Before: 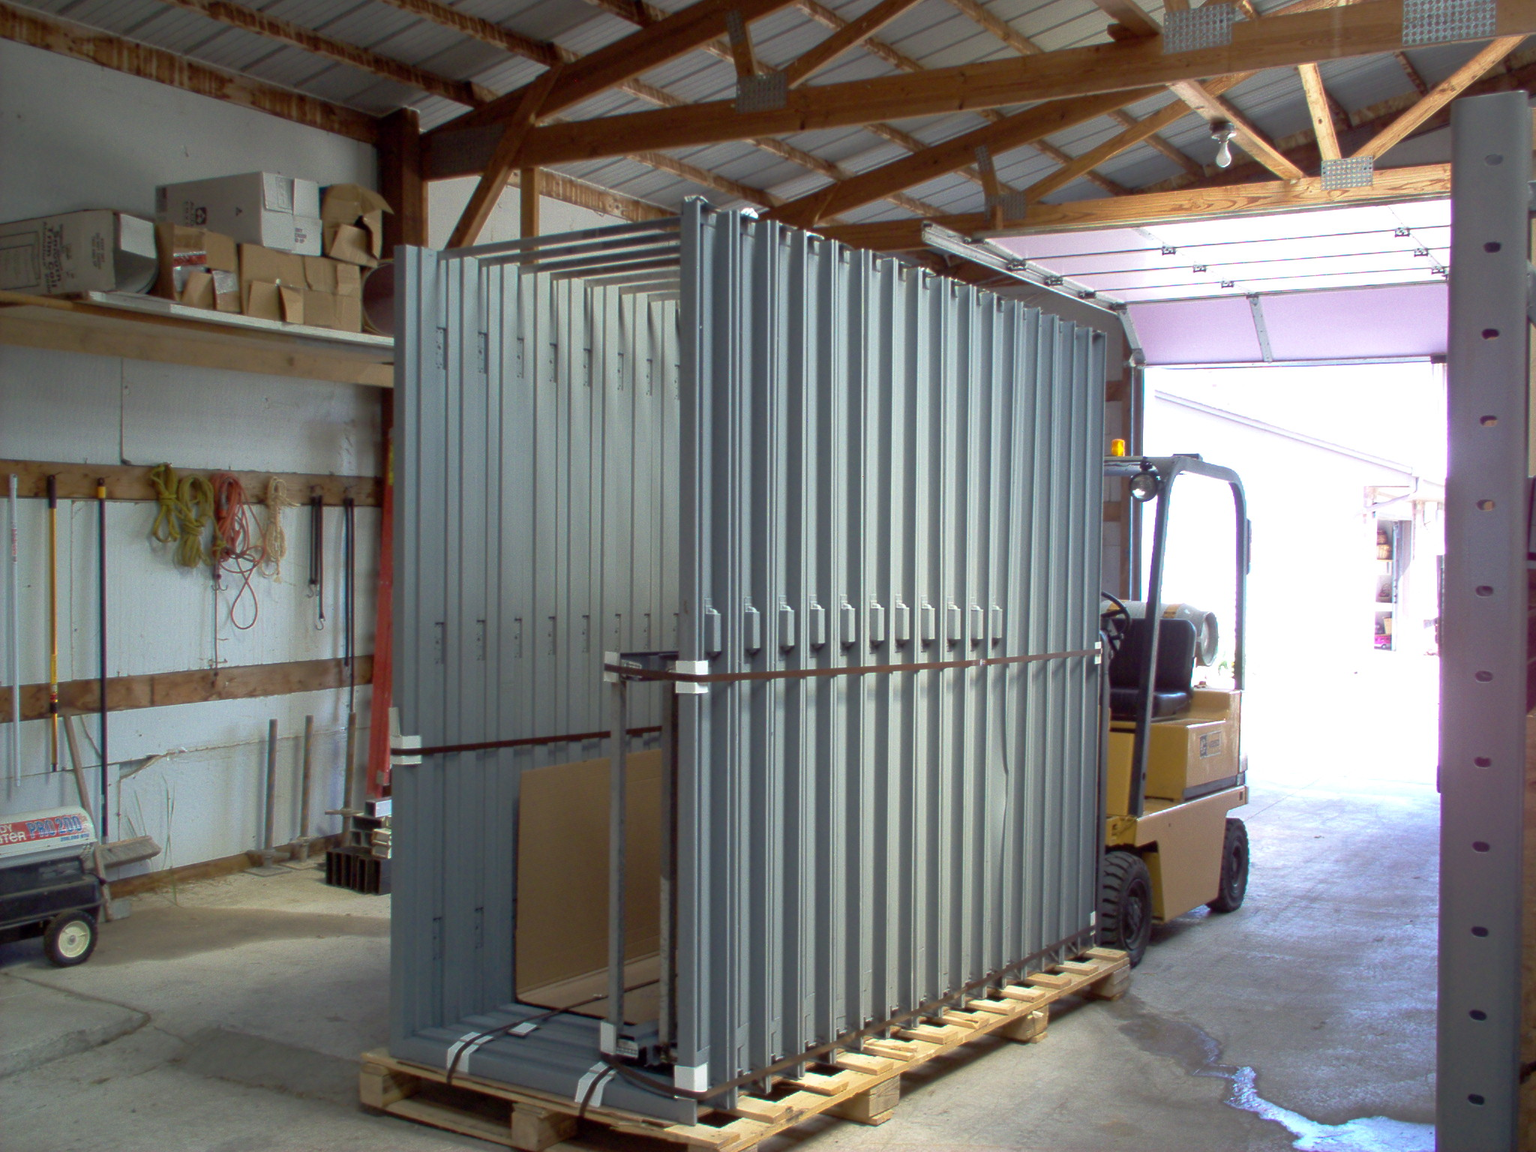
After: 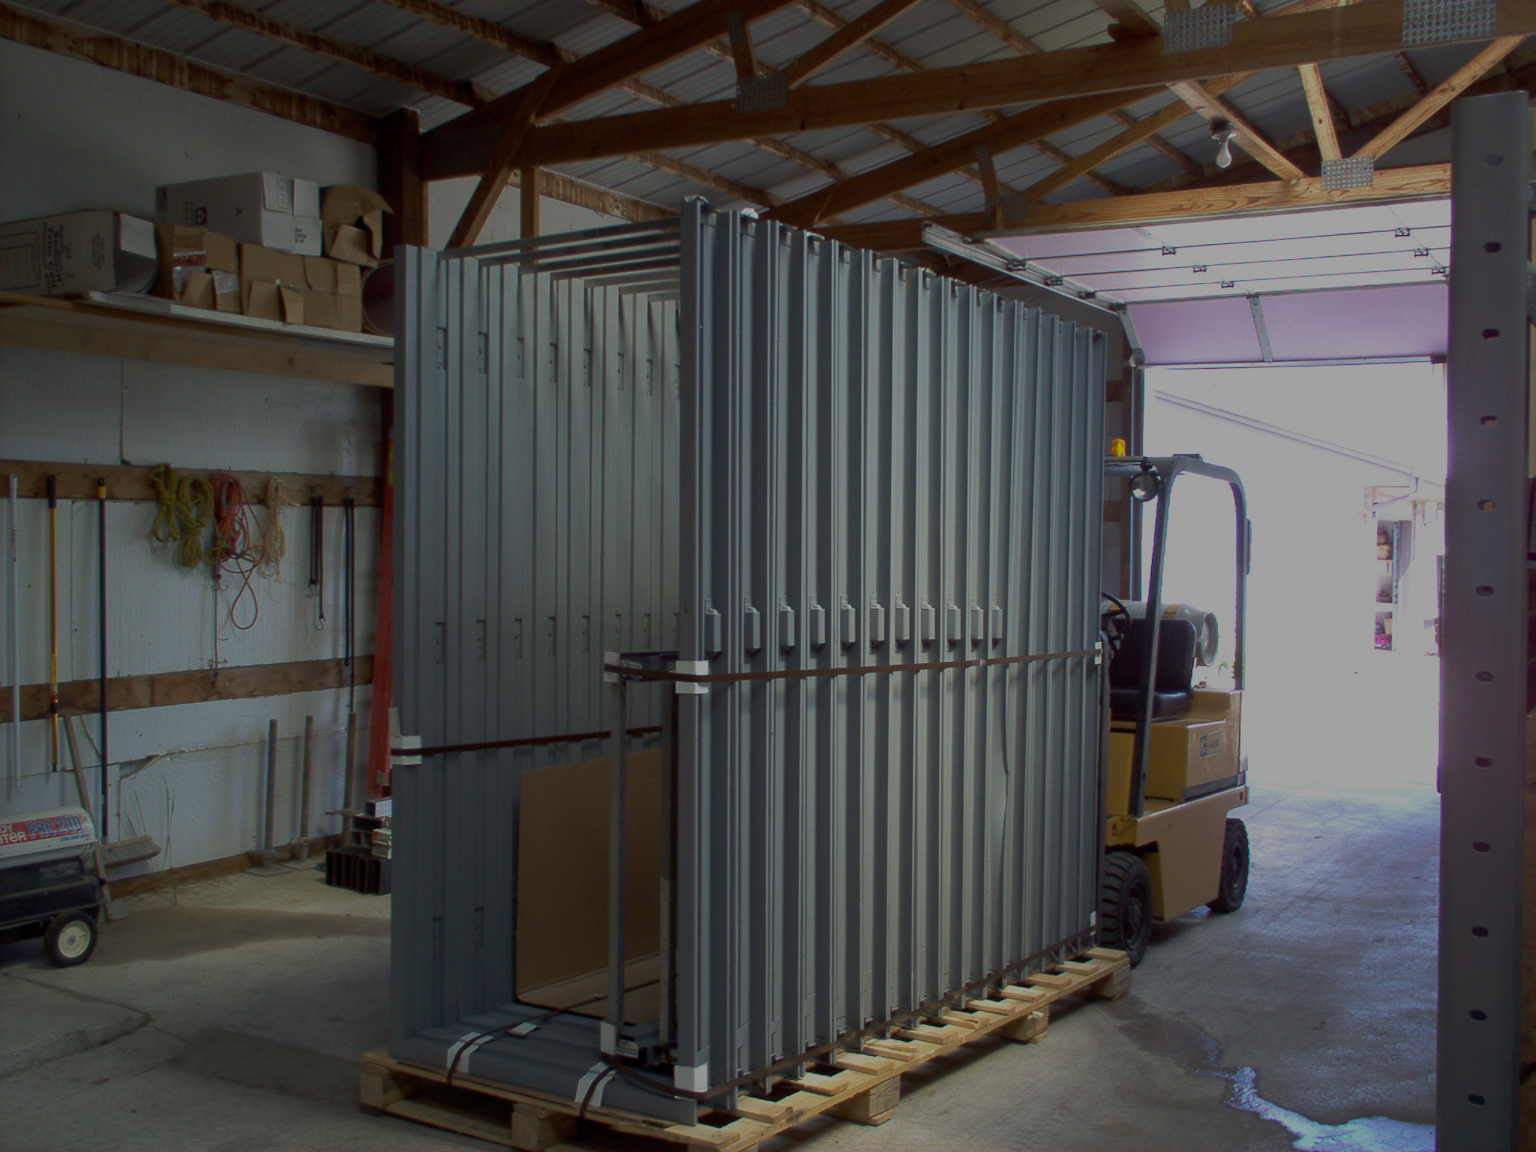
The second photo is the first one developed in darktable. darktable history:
exposure: exposure -1.468 EV, compensate highlight preservation false
white balance: emerald 1
